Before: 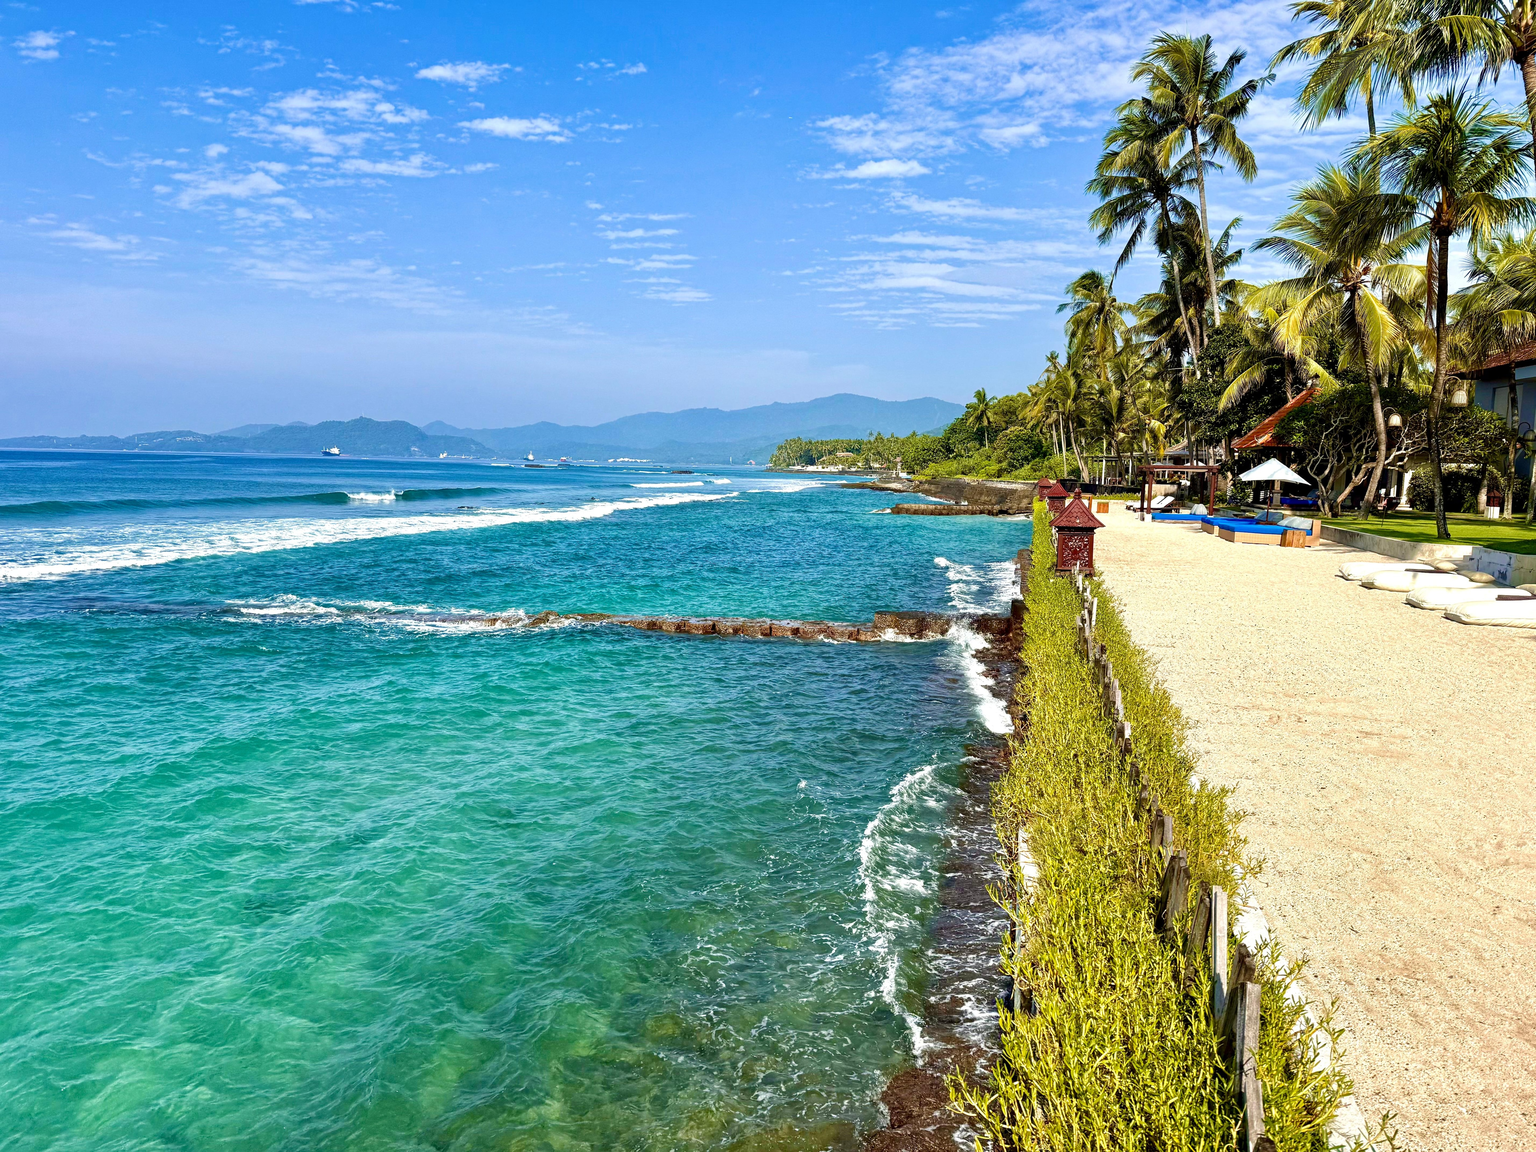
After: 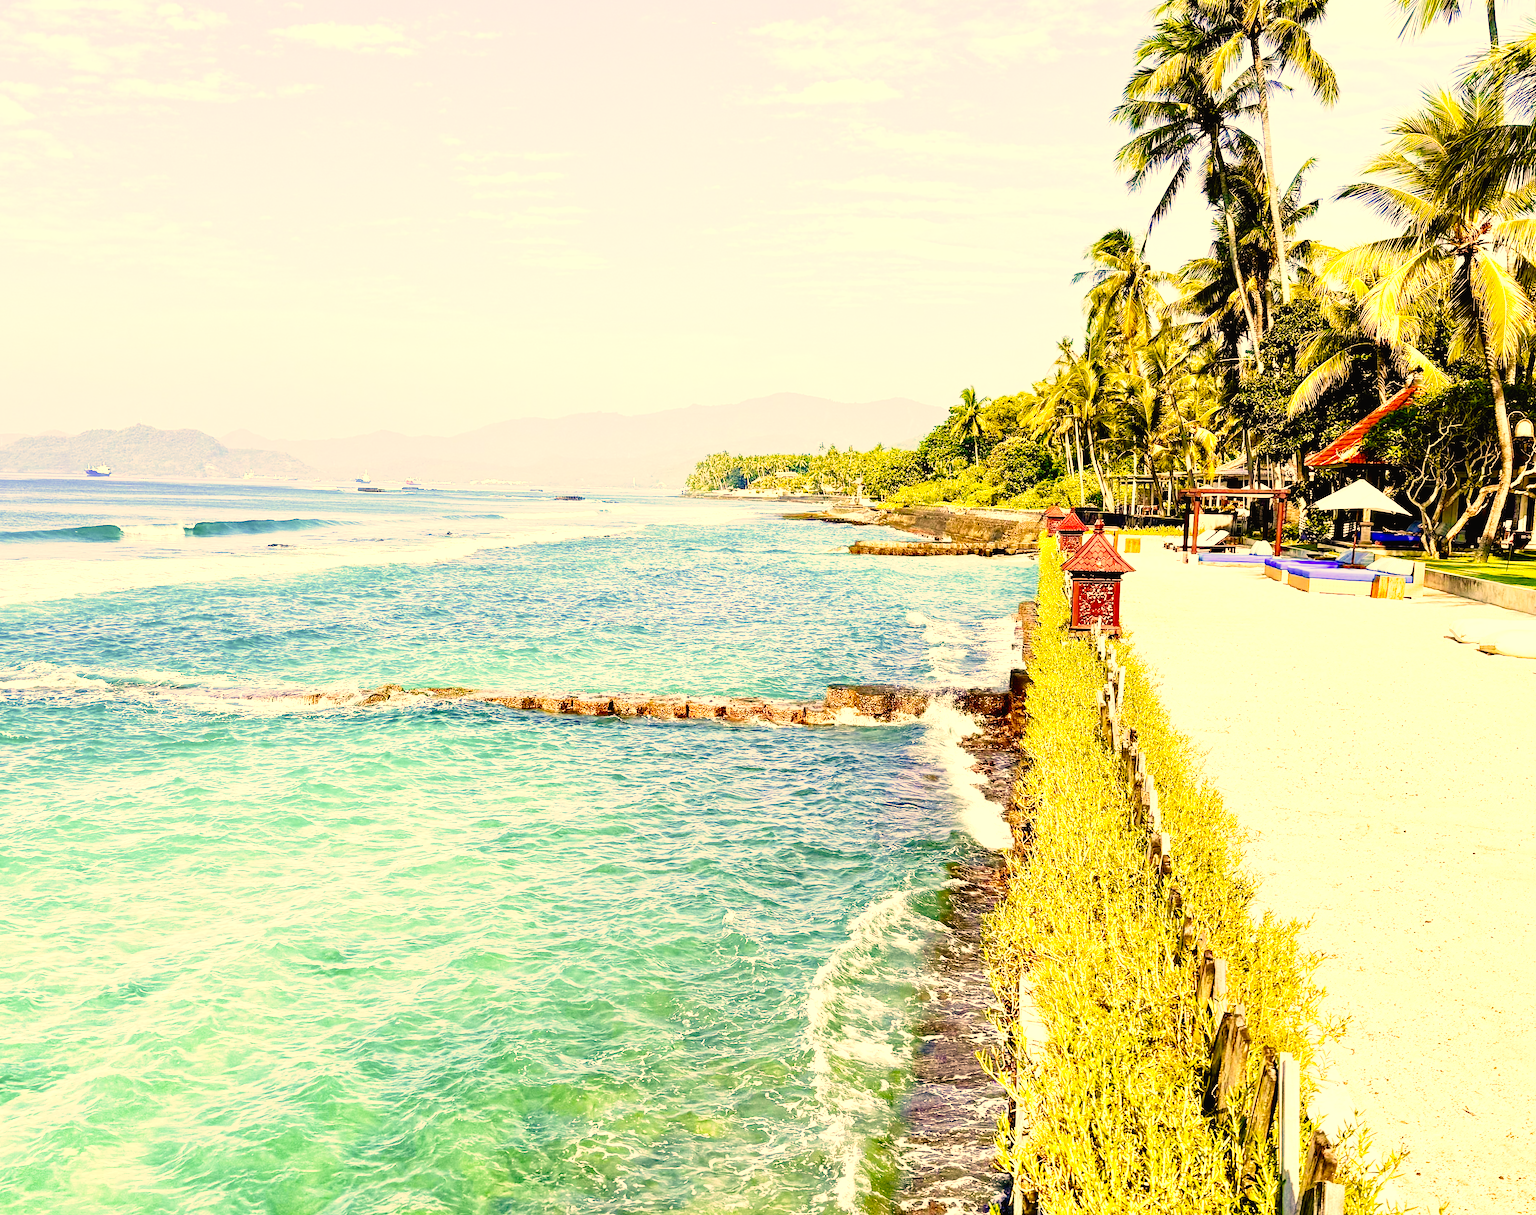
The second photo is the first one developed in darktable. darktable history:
crop: left 16.813%, top 8.771%, right 8.572%, bottom 12.499%
tone curve: curves: ch0 [(0, 0.016) (0.11, 0.039) (0.259, 0.235) (0.383, 0.437) (0.499, 0.597) (0.733, 0.867) (0.843, 0.948) (1, 1)], preserve colors none
exposure: black level correction 0, exposure 1.2 EV, compensate exposure bias true, compensate highlight preservation false
color correction: highlights a* 14.95, highlights b* 31.87
